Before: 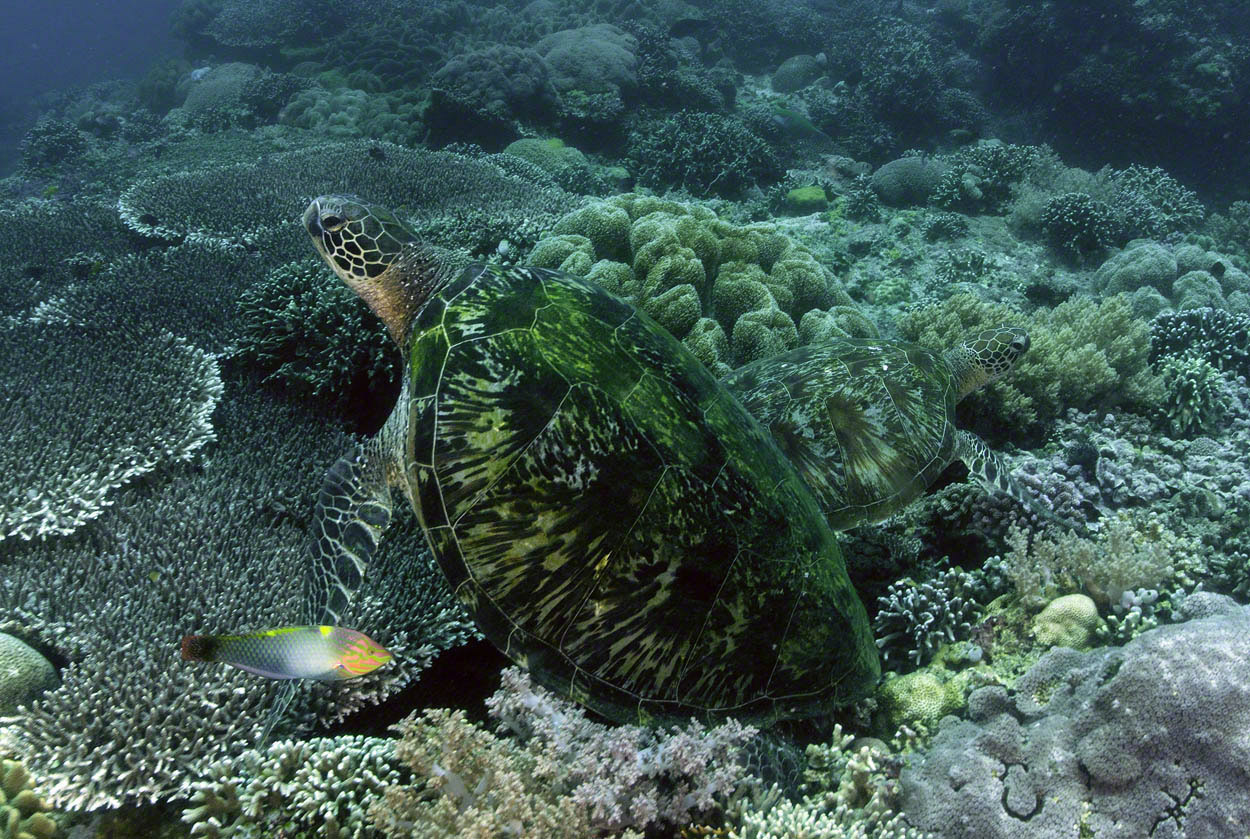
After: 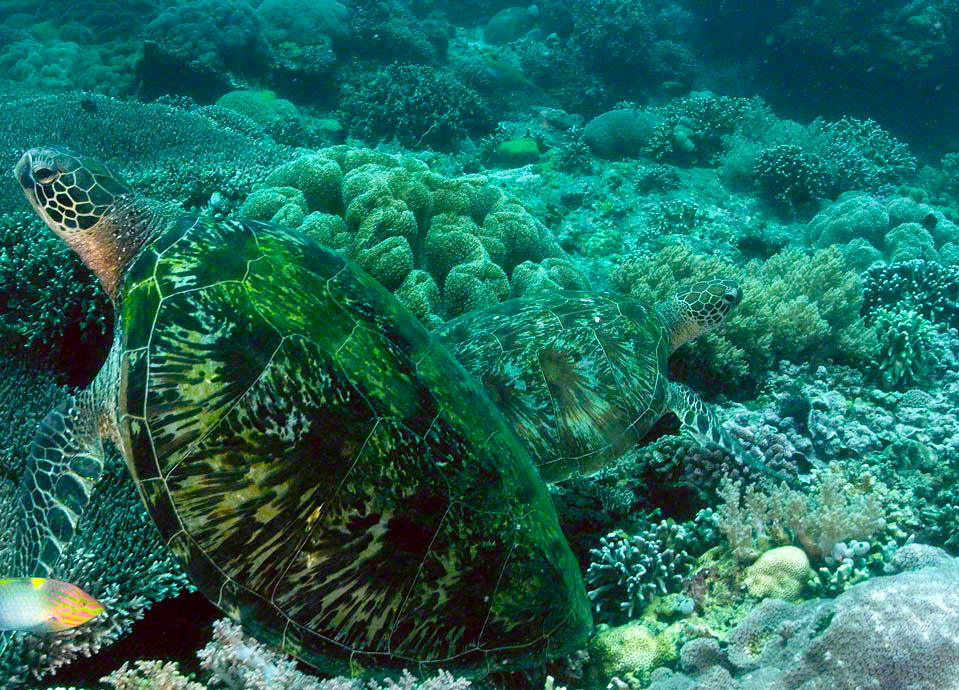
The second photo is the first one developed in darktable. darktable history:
crop: left 23.095%, top 5.827%, bottom 11.854%
shadows and highlights: shadows -12.5, white point adjustment 4, highlights 28.33
